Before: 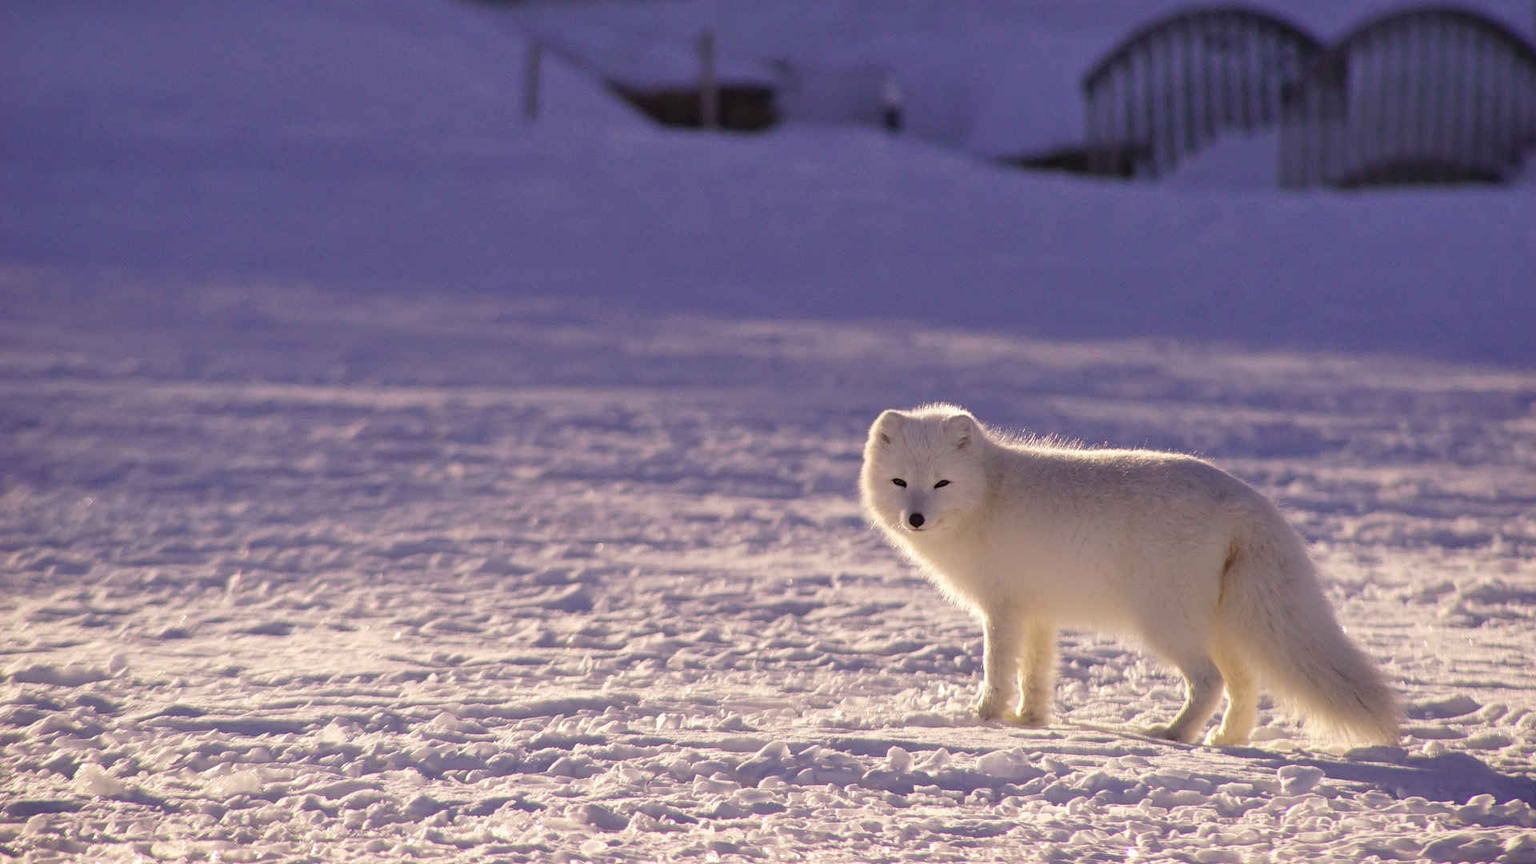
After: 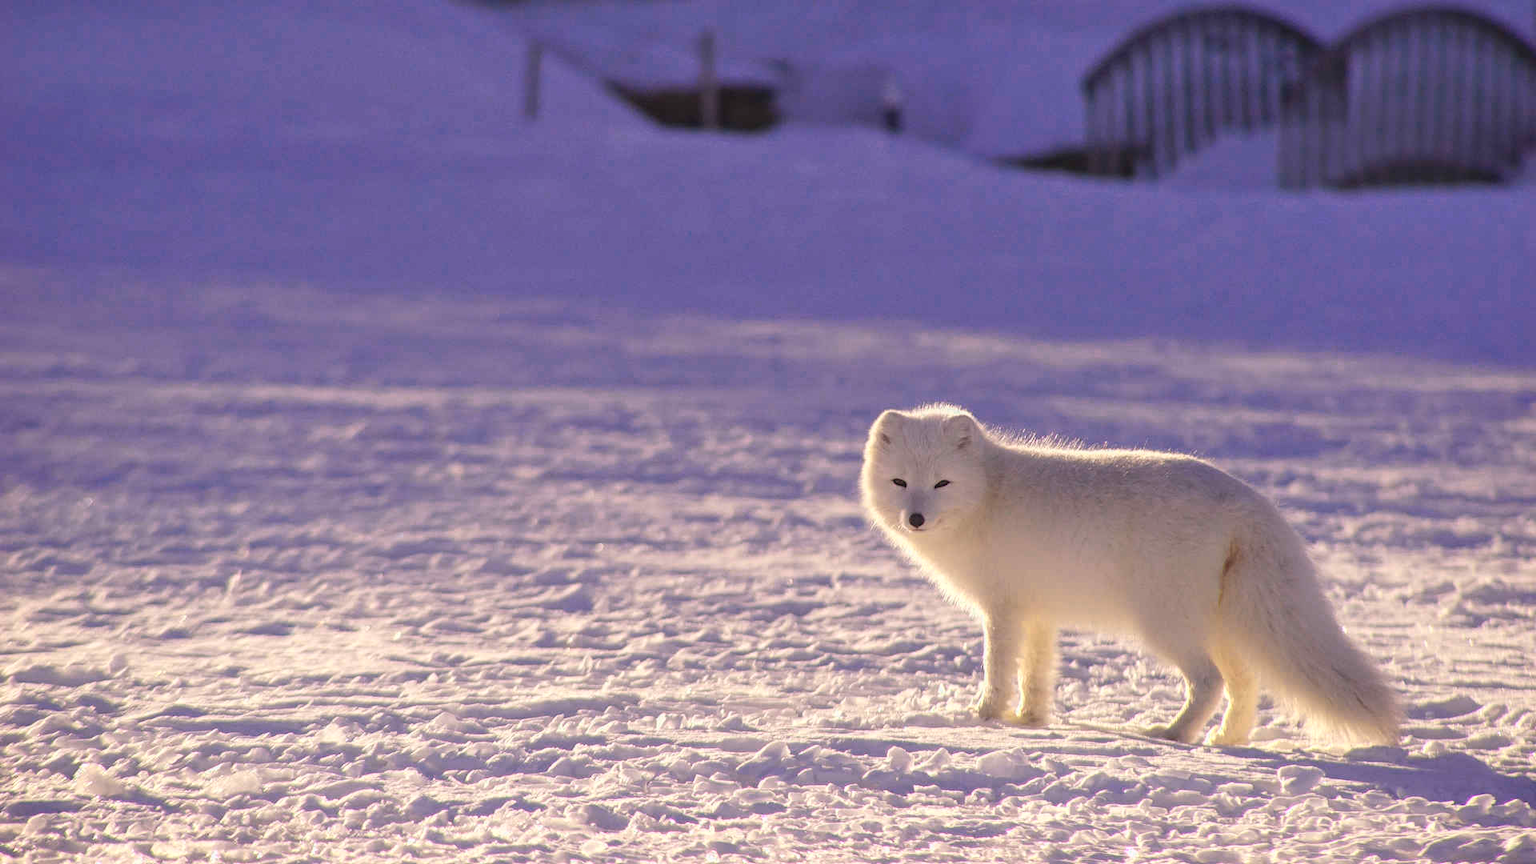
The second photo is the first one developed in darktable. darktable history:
local contrast: highlights 48%, shadows 0%, detail 100%
color zones: curves: ch0 [(0.099, 0.624) (0.257, 0.596) (0.384, 0.376) (0.529, 0.492) (0.697, 0.564) (0.768, 0.532) (0.908, 0.644)]; ch1 [(0.112, 0.564) (0.254, 0.612) (0.432, 0.676) (0.592, 0.456) (0.743, 0.684) (0.888, 0.536)]; ch2 [(0.25, 0.5) (0.469, 0.36) (0.75, 0.5)]
